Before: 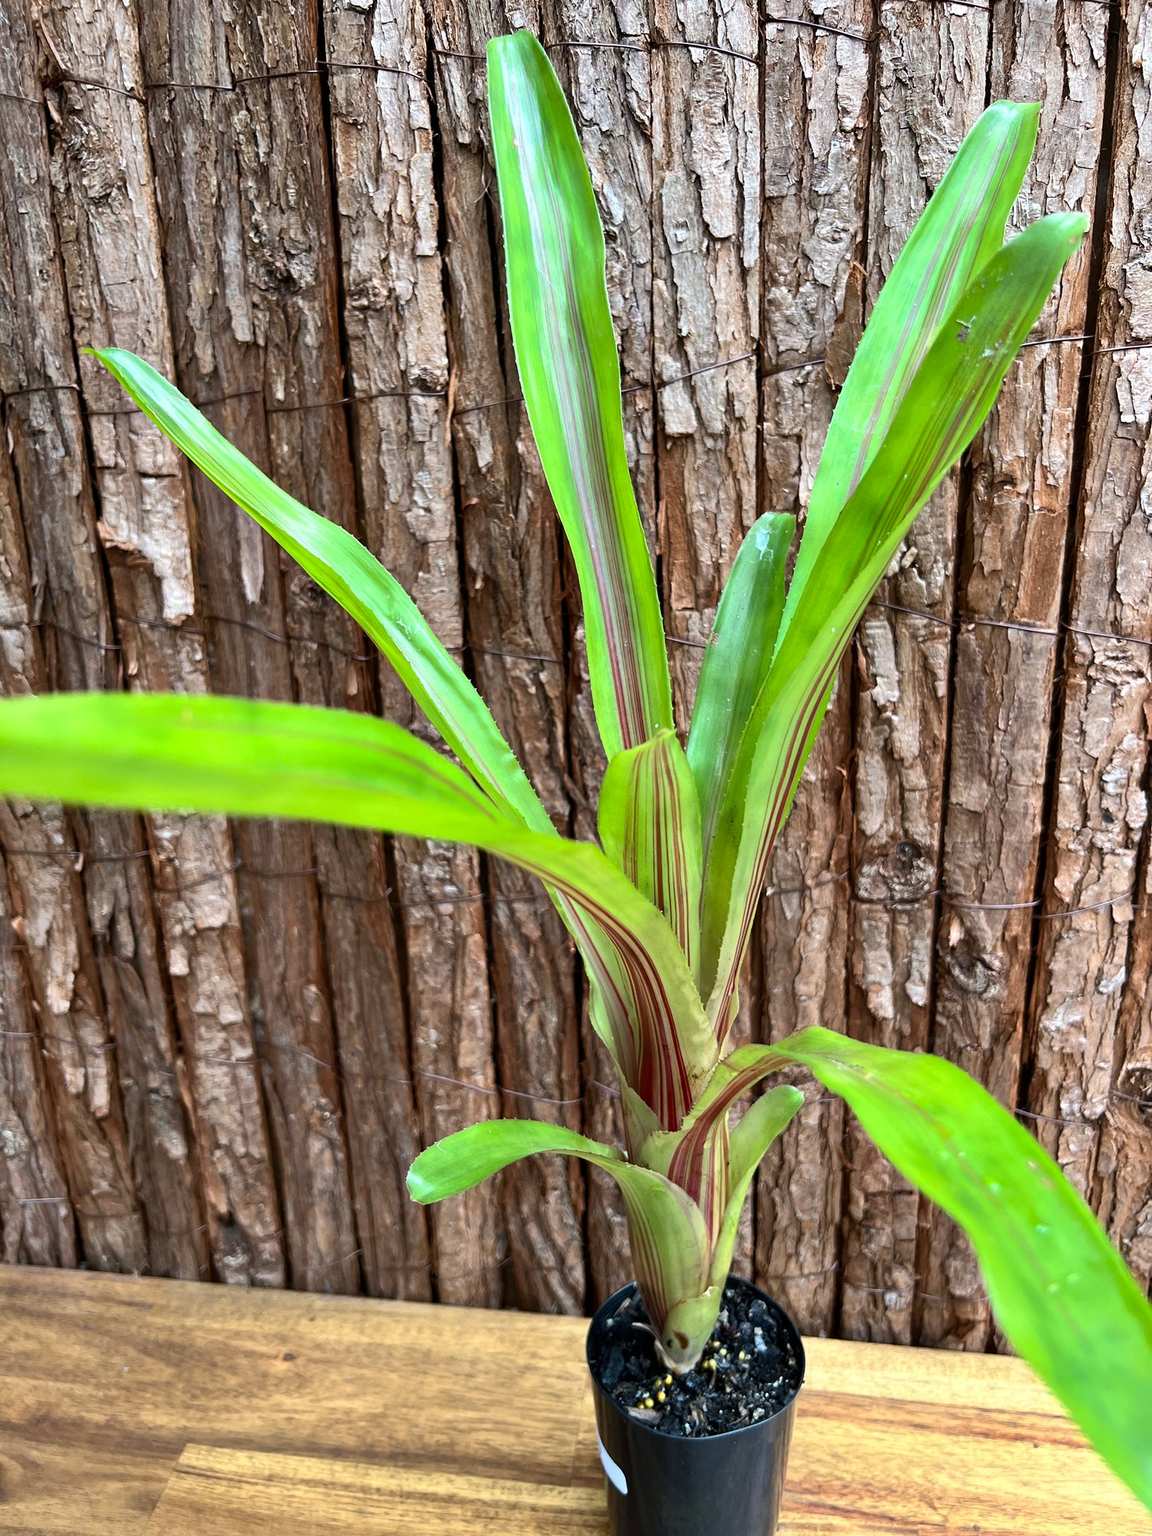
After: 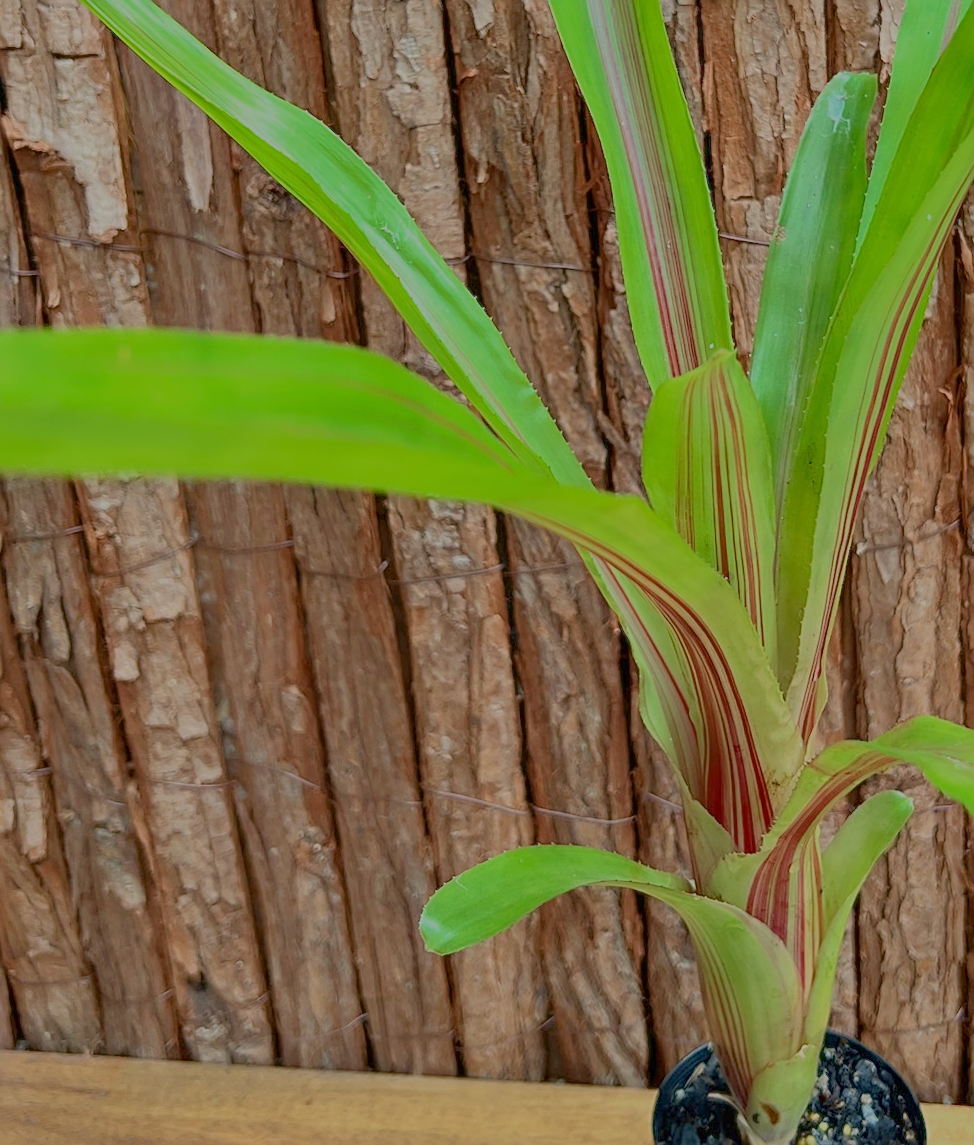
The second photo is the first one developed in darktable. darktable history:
sharpen: on, module defaults
crop: left 6.488%, top 27.668%, right 24.183%, bottom 8.656%
white balance: red 1.029, blue 0.92
filmic rgb: black relative exposure -16 EV, white relative exposure 8 EV, threshold 3 EV, hardness 4.17, latitude 50%, contrast 0.5, color science v5 (2021), contrast in shadows safe, contrast in highlights safe, enable highlight reconstruction true
rotate and perspective: rotation -2.12°, lens shift (vertical) 0.009, lens shift (horizontal) -0.008, automatic cropping original format, crop left 0.036, crop right 0.964, crop top 0.05, crop bottom 0.959
